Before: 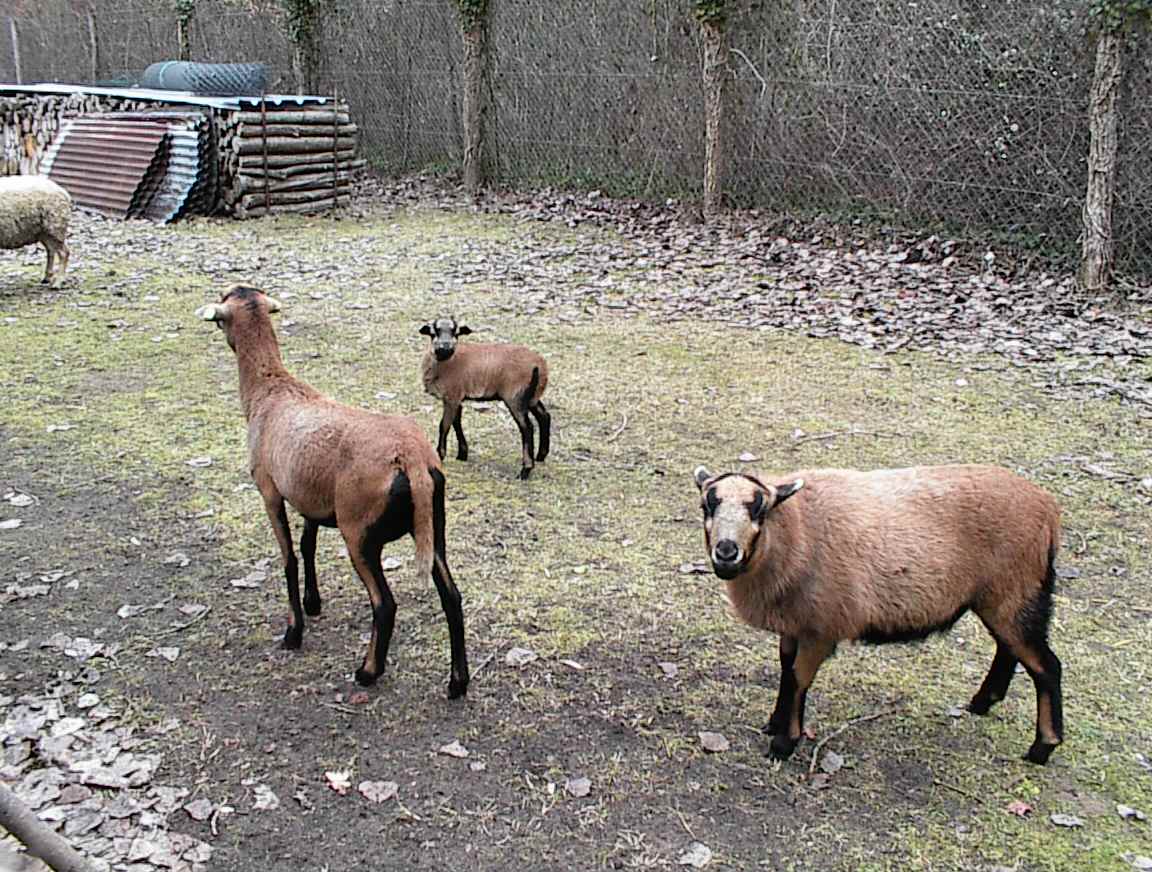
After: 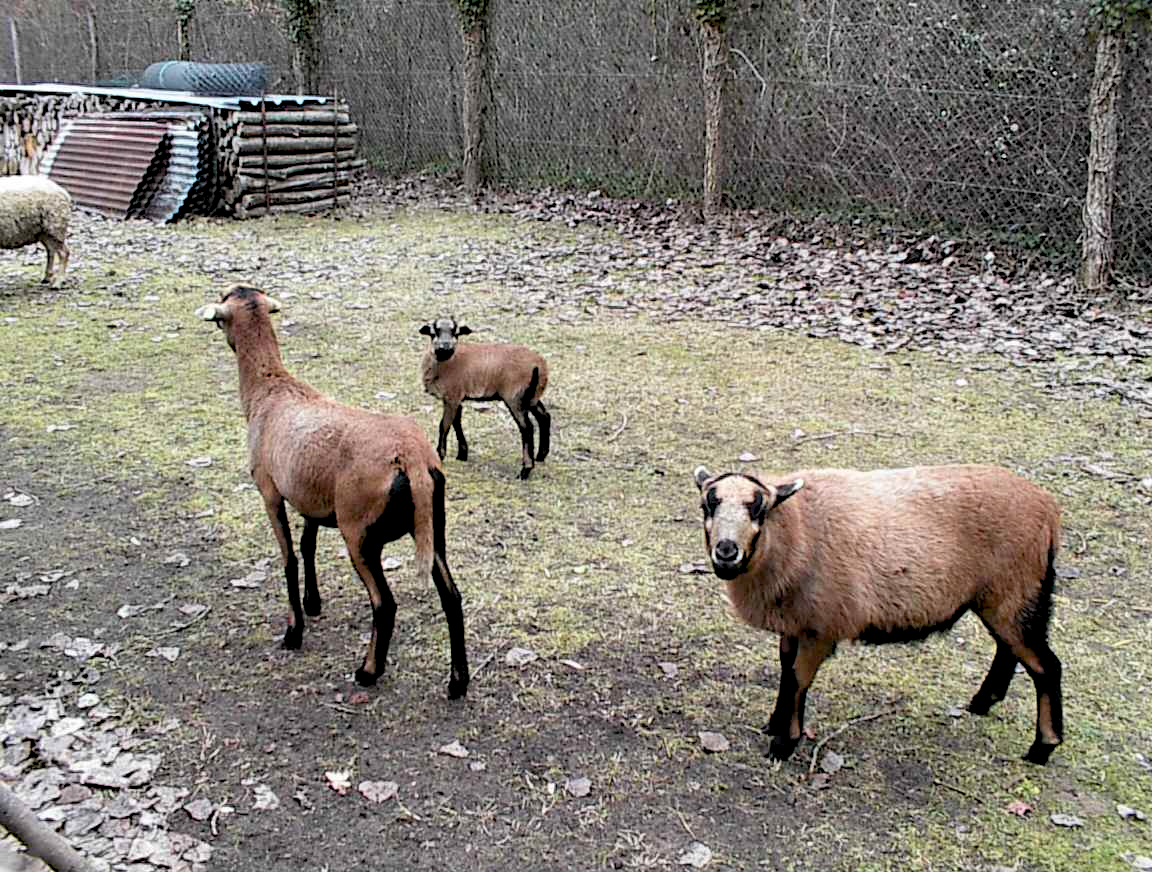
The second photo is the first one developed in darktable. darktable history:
levels: levels [0.016, 0.5, 0.996]
exposure: black level correction 0.011, compensate highlight preservation false
